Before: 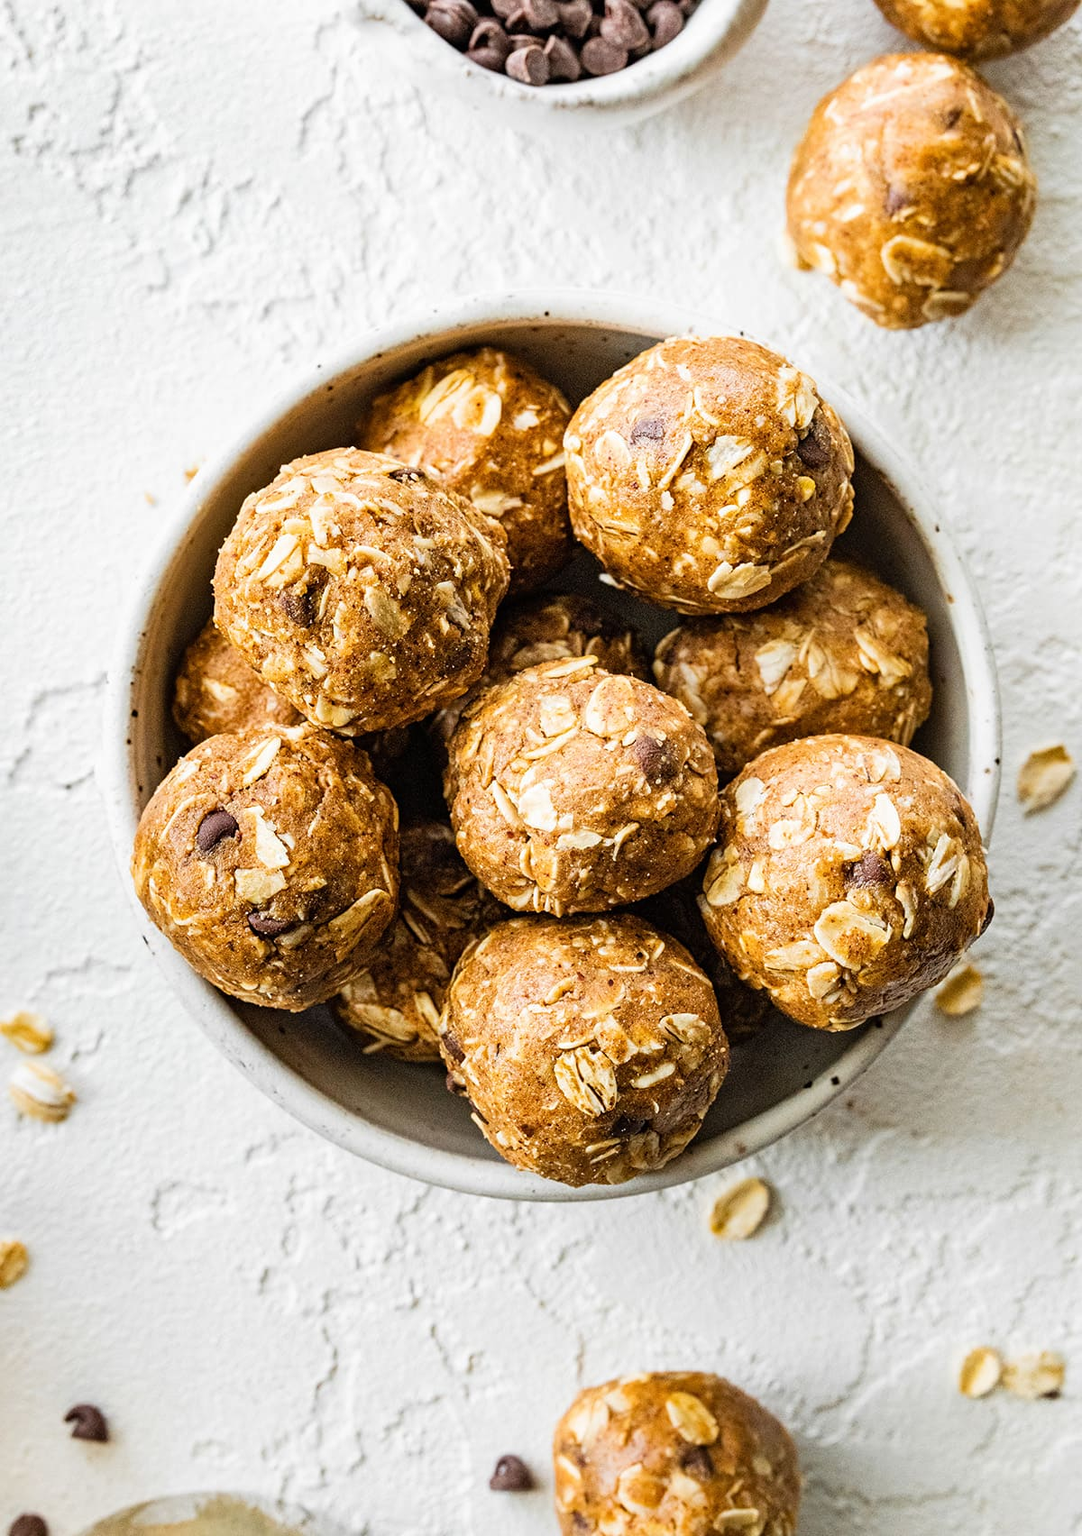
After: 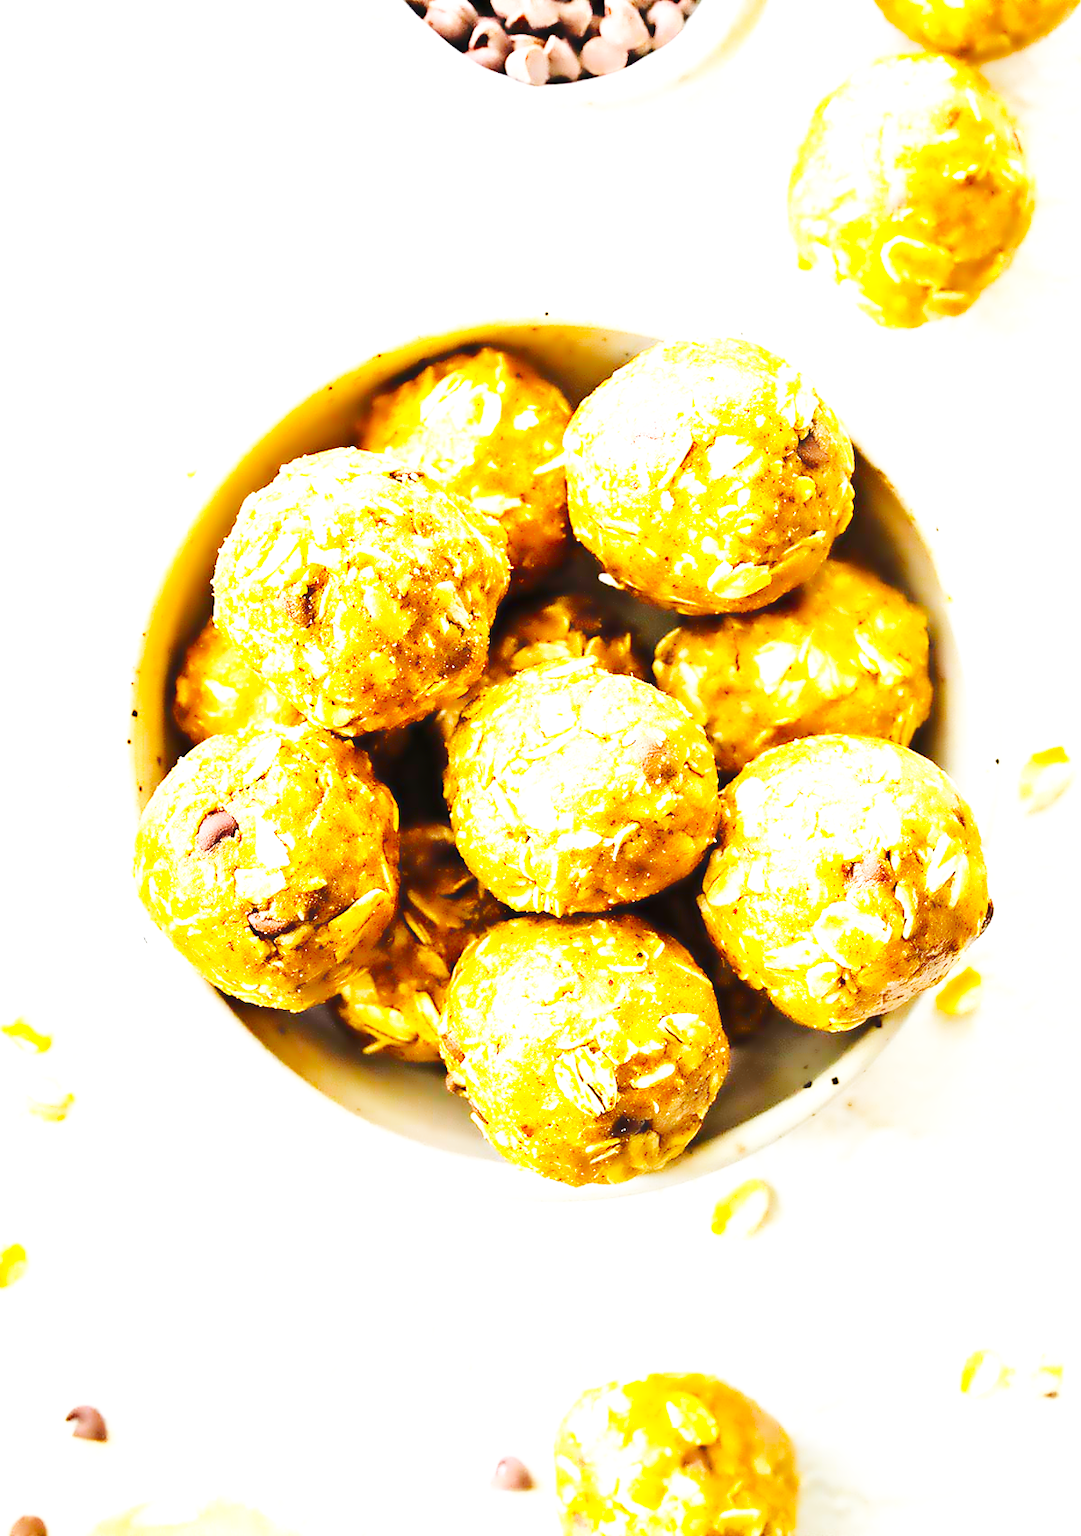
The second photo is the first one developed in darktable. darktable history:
color balance rgb: perceptual saturation grading › global saturation 25%, perceptual brilliance grading › mid-tones 10%, perceptual brilliance grading › shadows 15%, global vibrance 20%
lowpass: radius 4, soften with bilateral filter, unbound 0
exposure: black level correction 0, exposure 1.173 EV, compensate exposure bias true, compensate highlight preservation false
base curve: curves: ch0 [(0, 0.003) (0.001, 0.002) (0.006, 0.004) (0.02, 0.022) (0.048, 0.086) (0.094, 0.234) (0.162, 0.431) (0.258, 0.629) (0.385, 0.8) (0.548, 0.918) (0.751, 0.988) (1, 1)], preserve colors none
